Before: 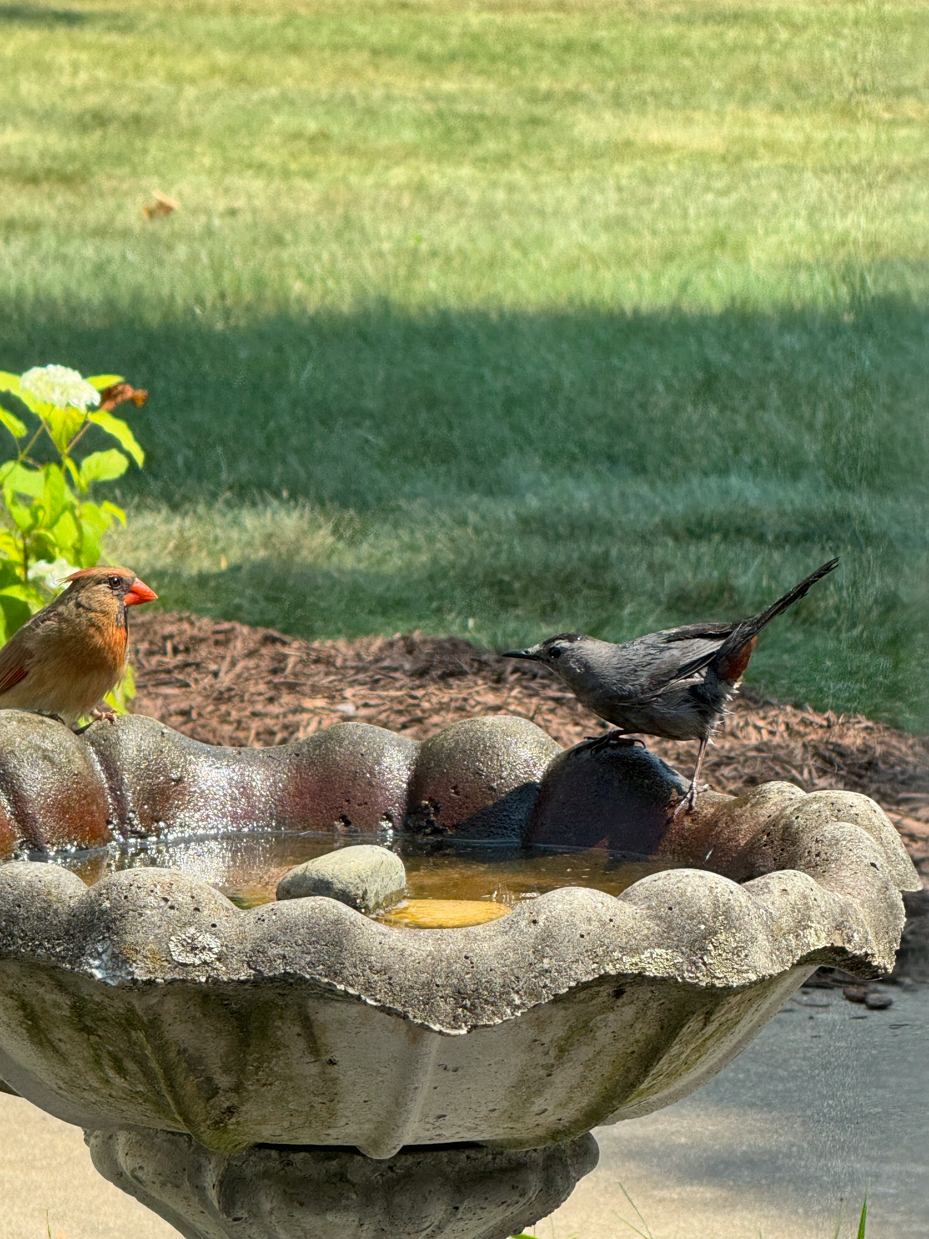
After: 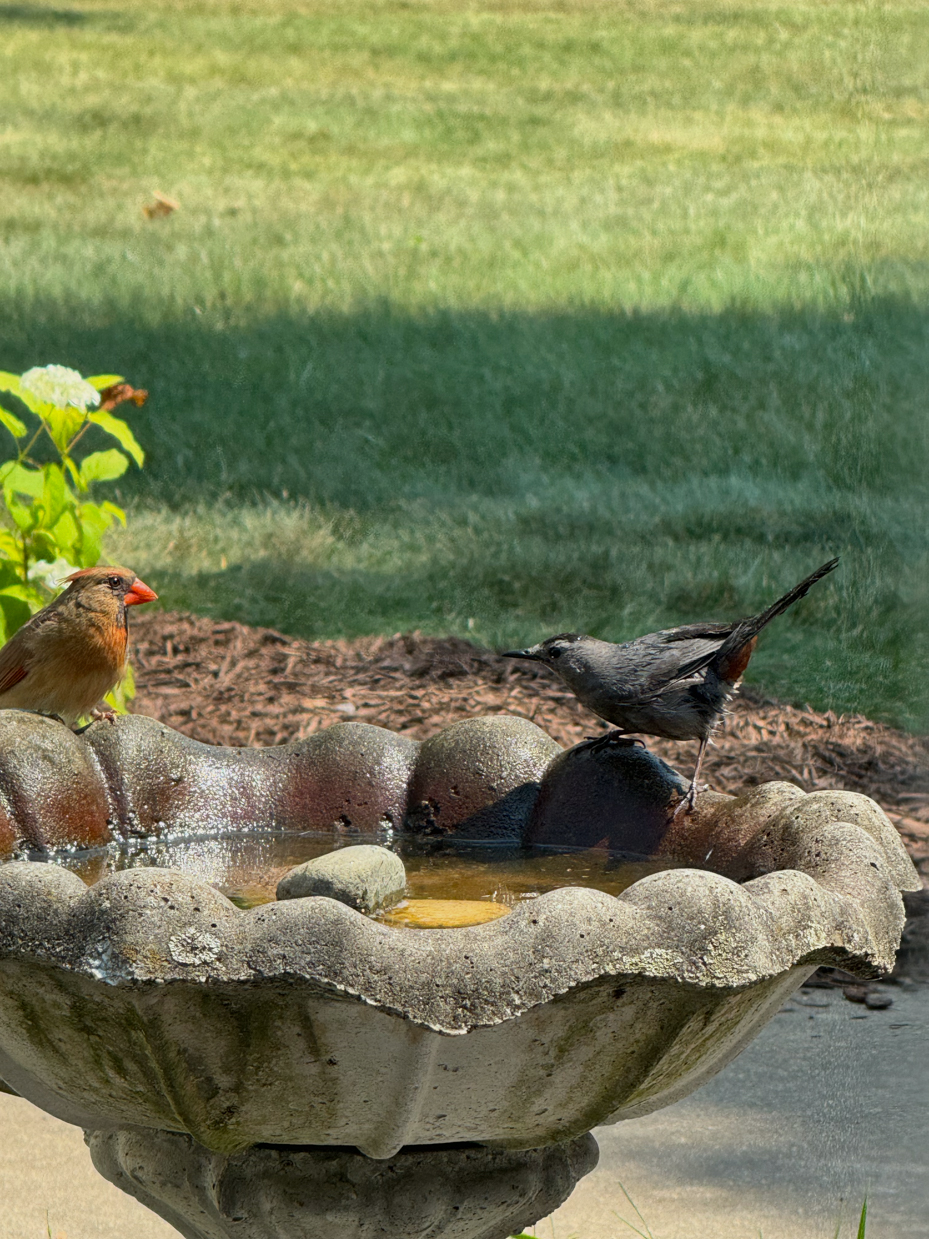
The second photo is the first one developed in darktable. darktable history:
exposure: exposure -0.247 EV, compensate highlight preservation false
